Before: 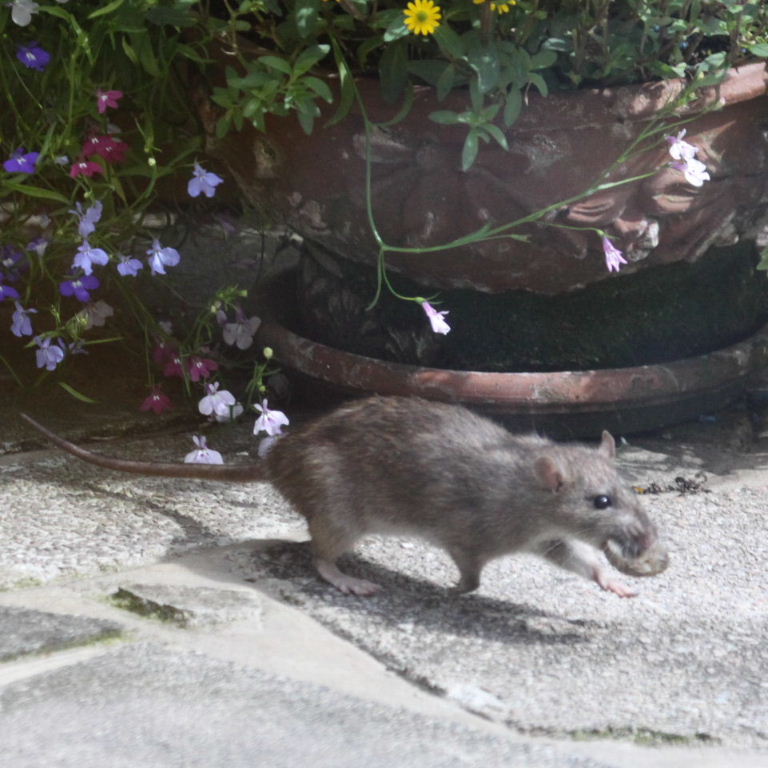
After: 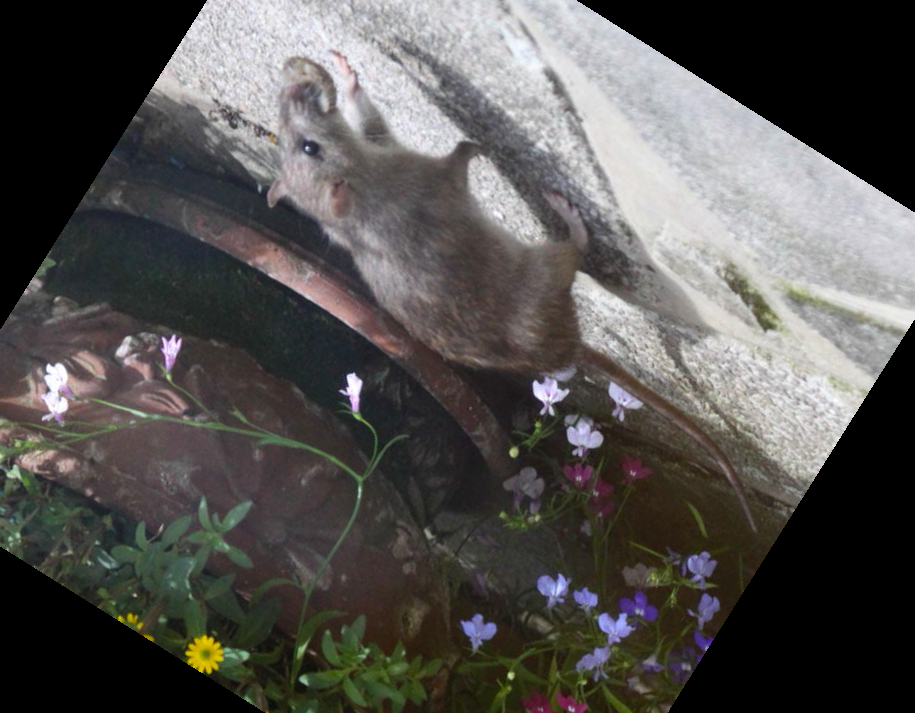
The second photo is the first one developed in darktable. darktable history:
crop and rotate: angle 147.88°, left 9.133%, top 15.67%, right 4.442%, bottom 16.971%
exposure: compensate highlight preservation false
tone equalizer: edges refinement/feathering 500, mask exposure compensation -1.57 EV, preserve details no
color balance rgb: perceptual saturation grading › global saturation 7.741%, perceptual saturation grading › shadows 3.811%, global vibrance 20%
